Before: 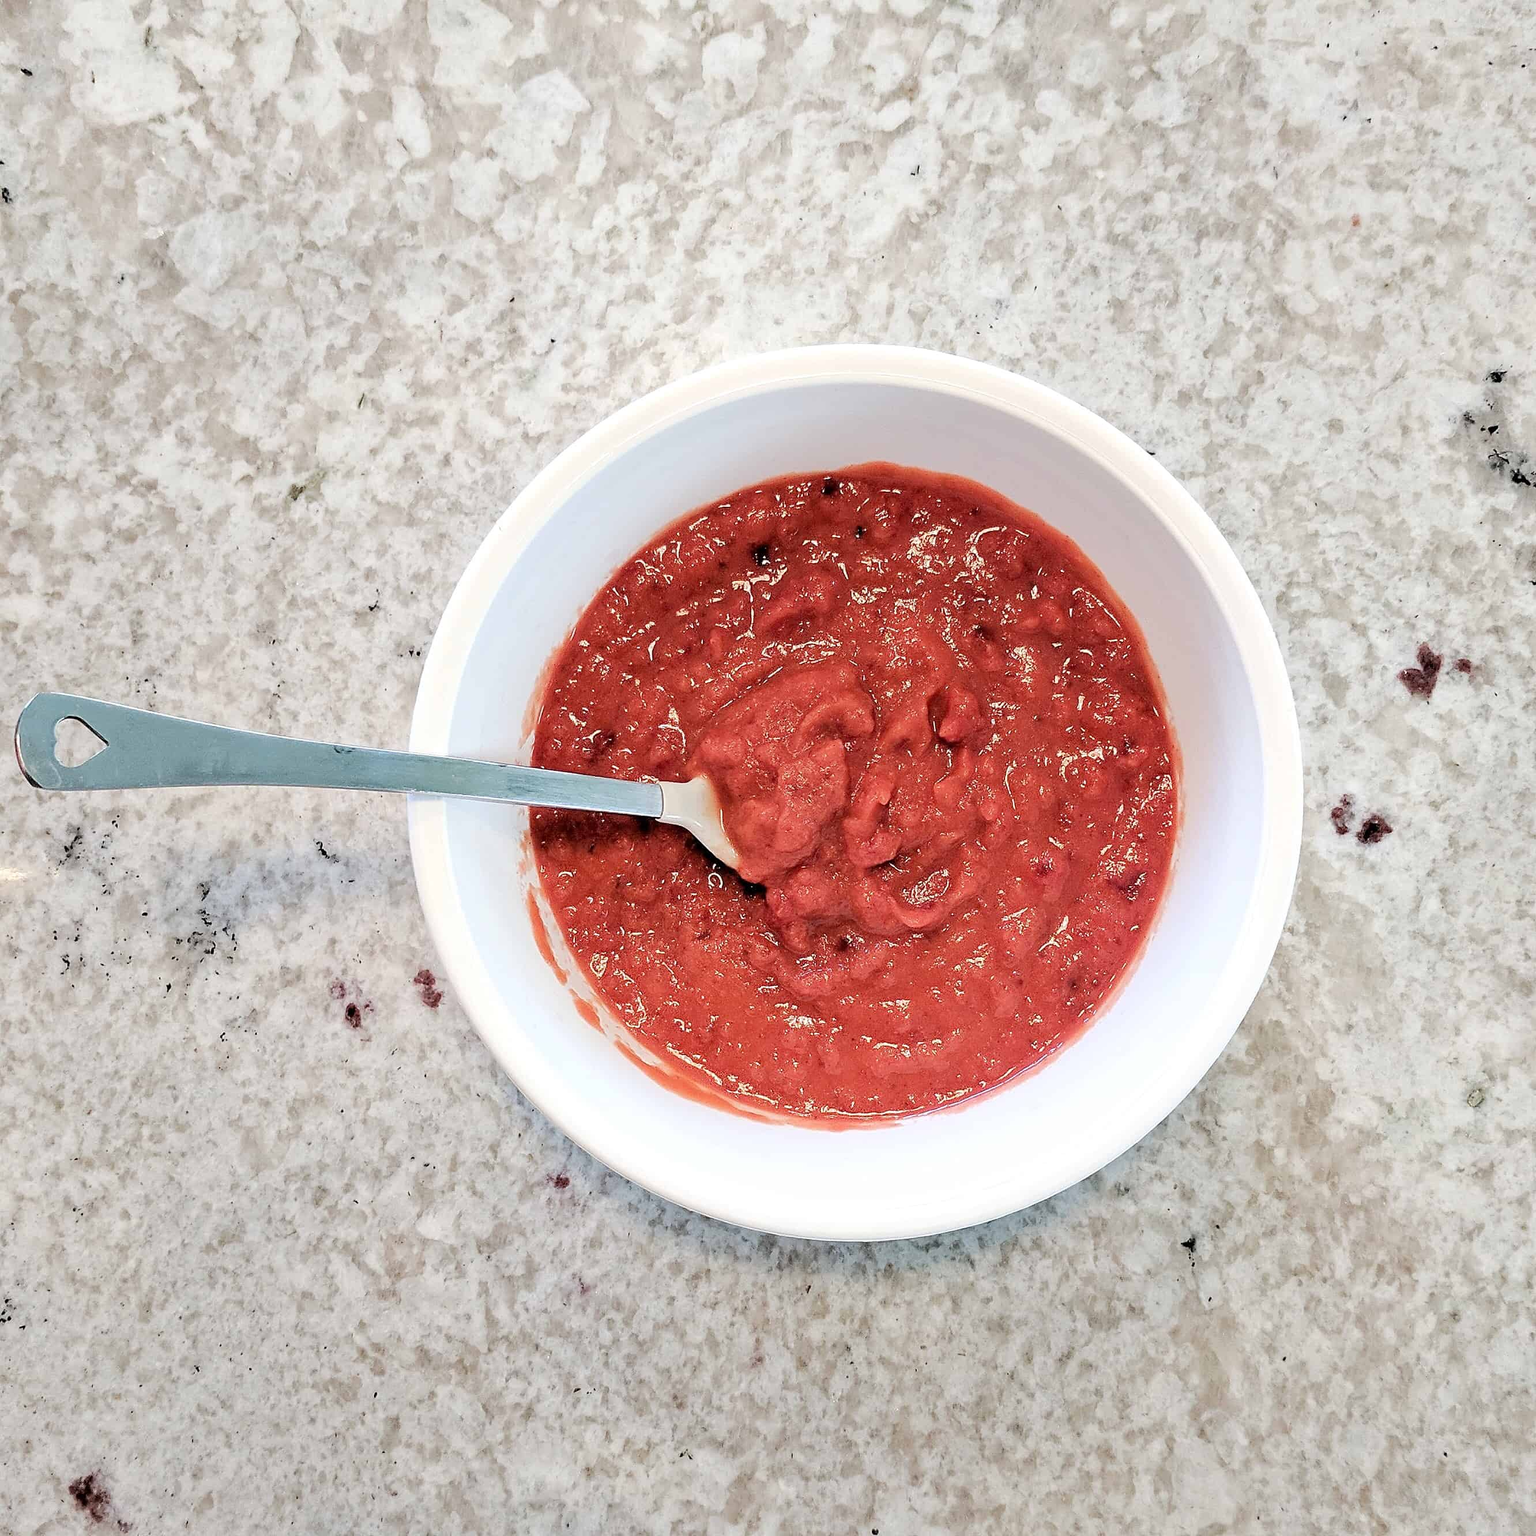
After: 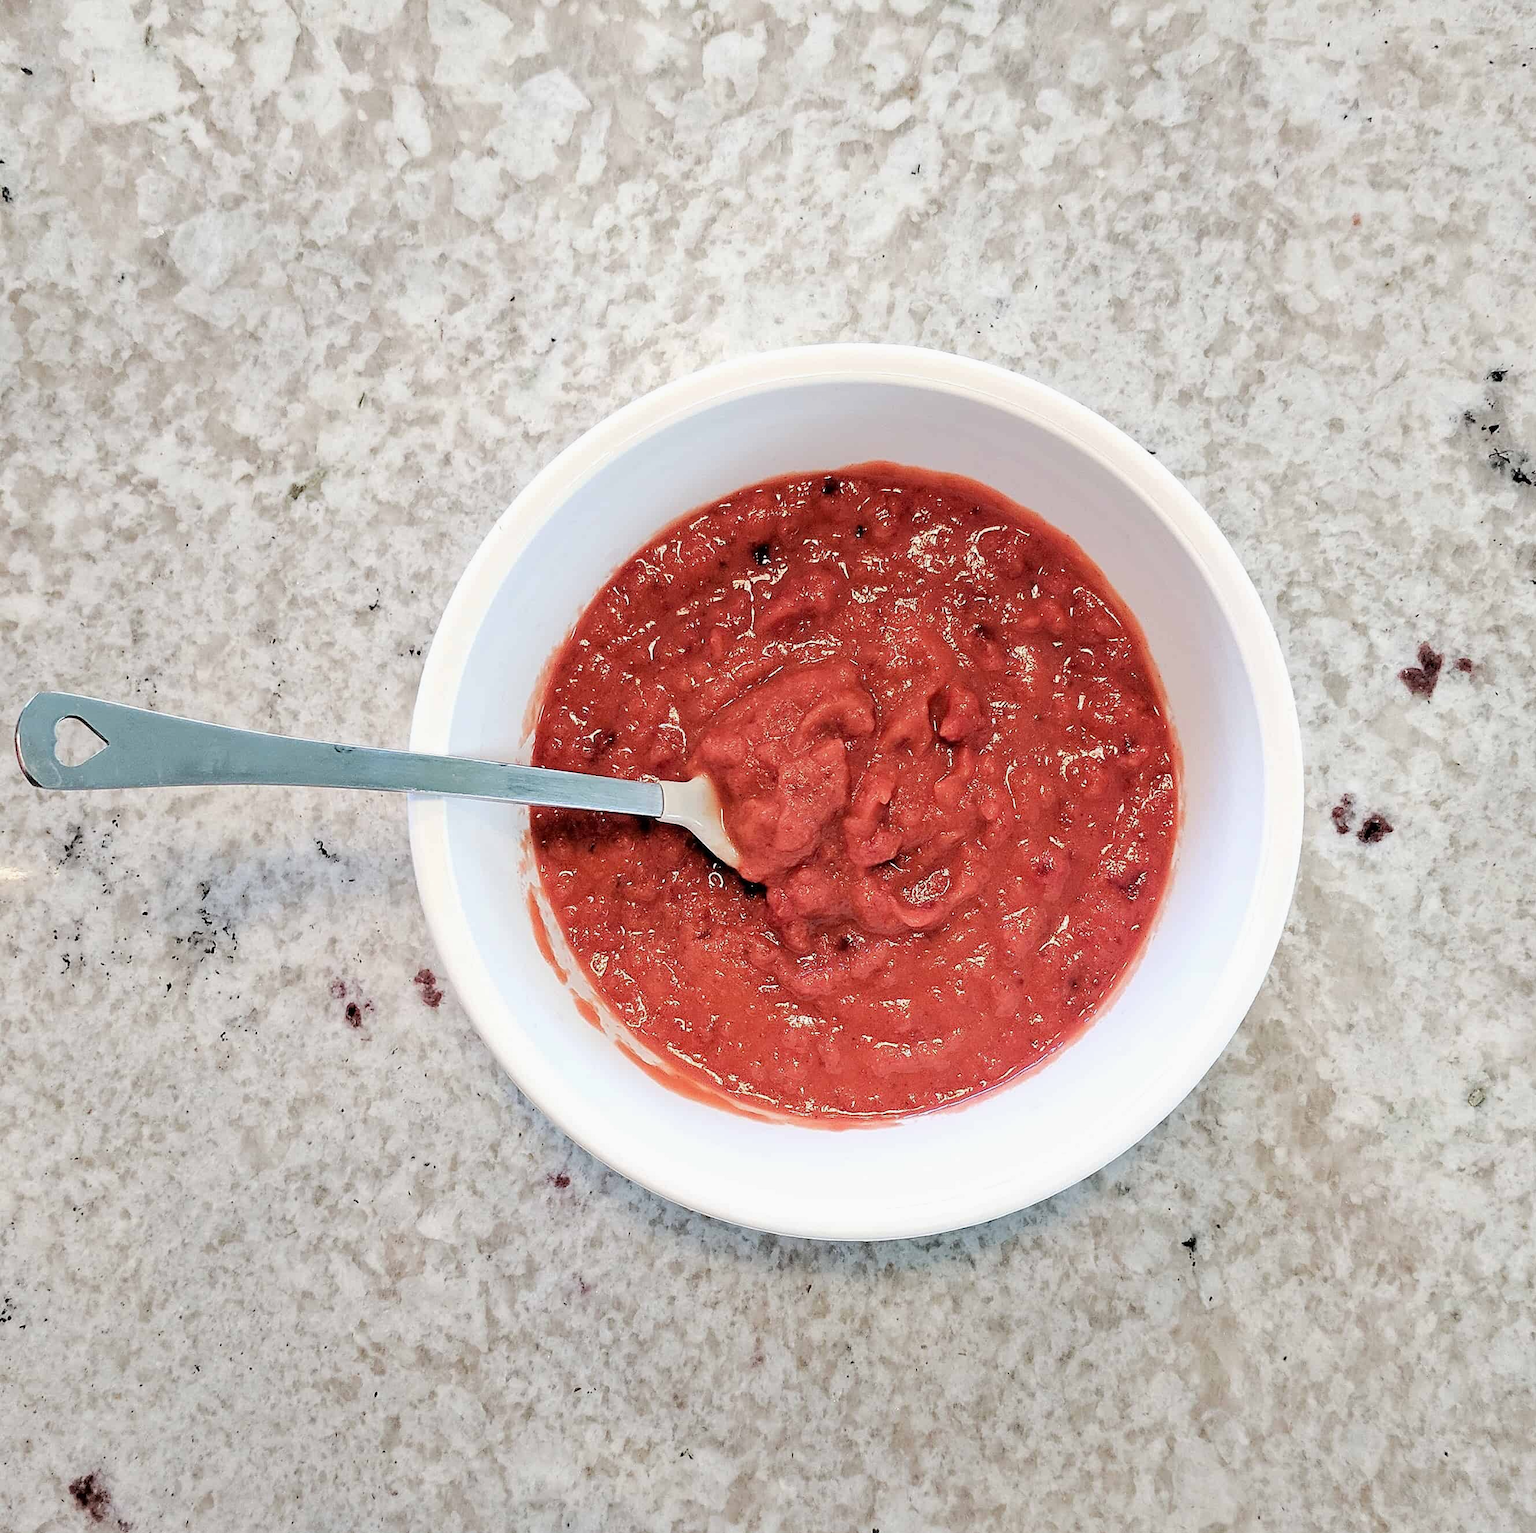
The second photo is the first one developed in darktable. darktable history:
crop: top 0.102%, bottom 0.112%
exposure: exposure -0.07 EV, compensate highlight preservation false
